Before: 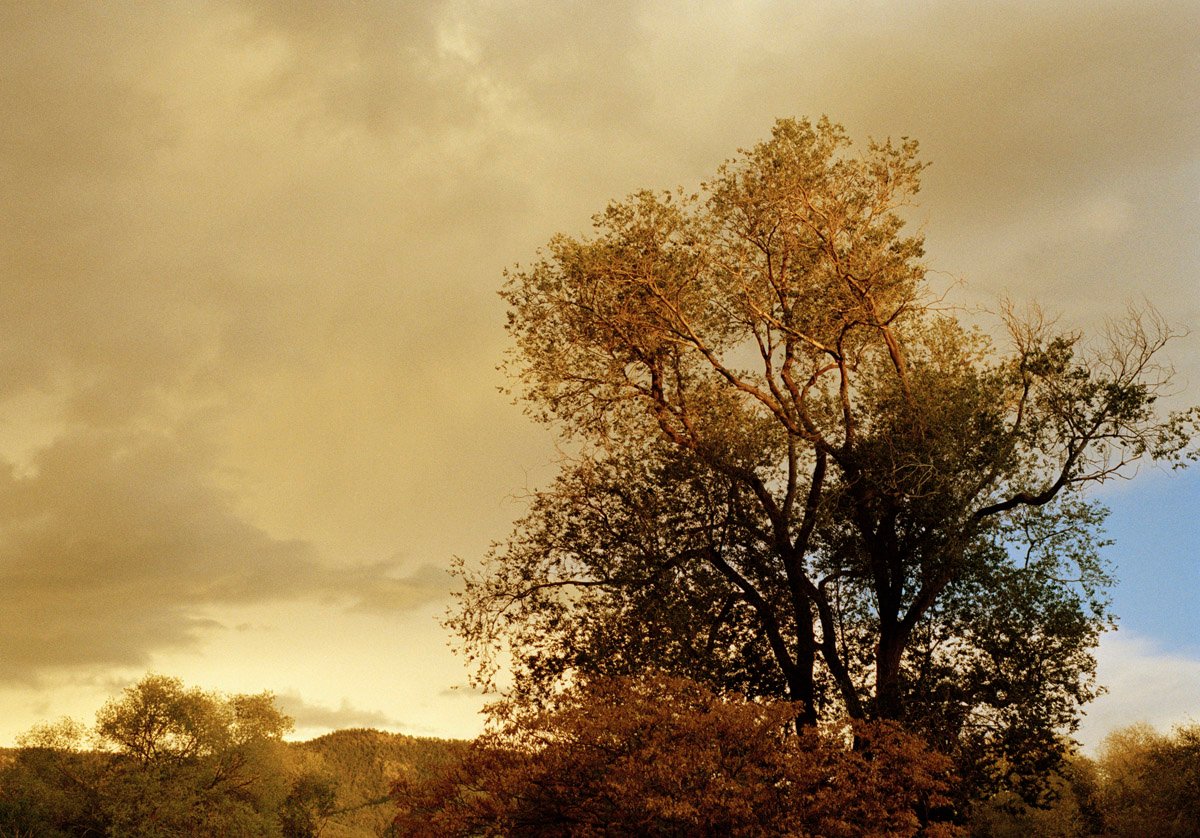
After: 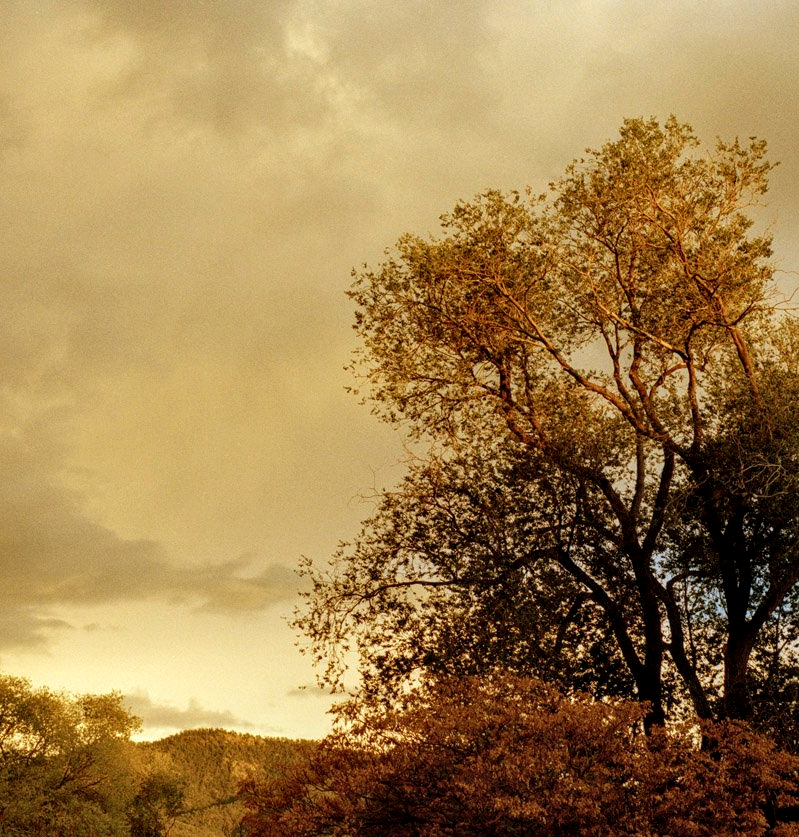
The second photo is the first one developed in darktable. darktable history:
crop and rotate: left 12.673%, right 20.66%
local contrast: detail 130%
color zones: curves: ch1 [(0, 0.523) (0.143, 0.545) (0.286, 0.52) (0.429, 0.506) (0.571, 0.503) (0.714, 0.503) (0.857, 0.508) (1, 0.523)]
